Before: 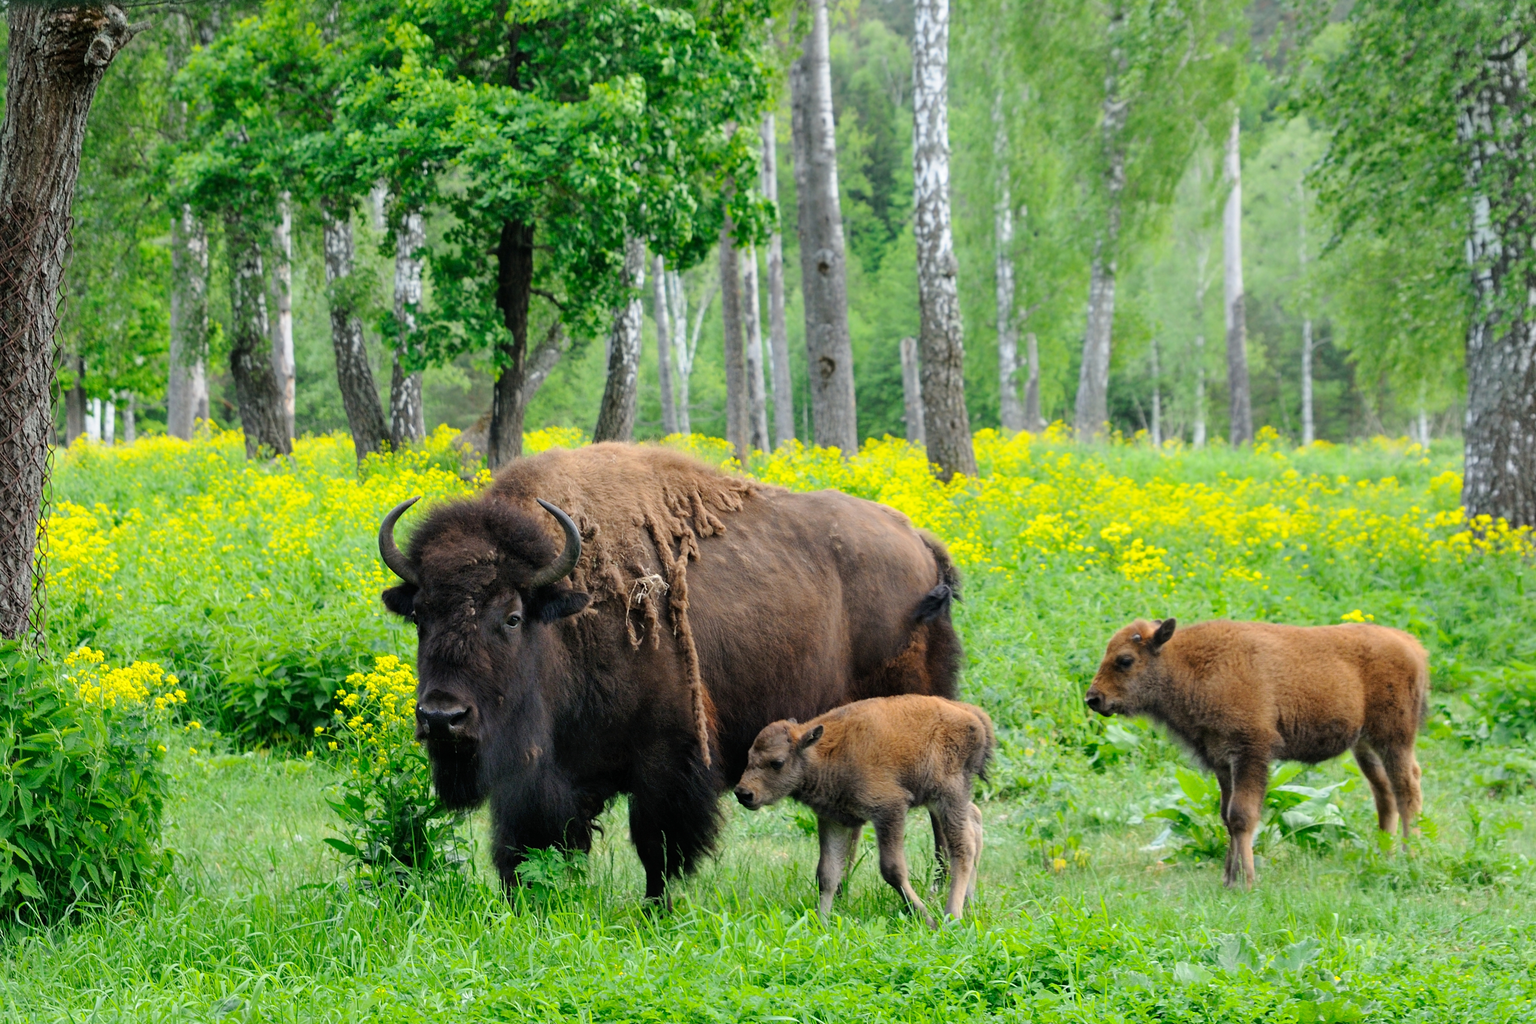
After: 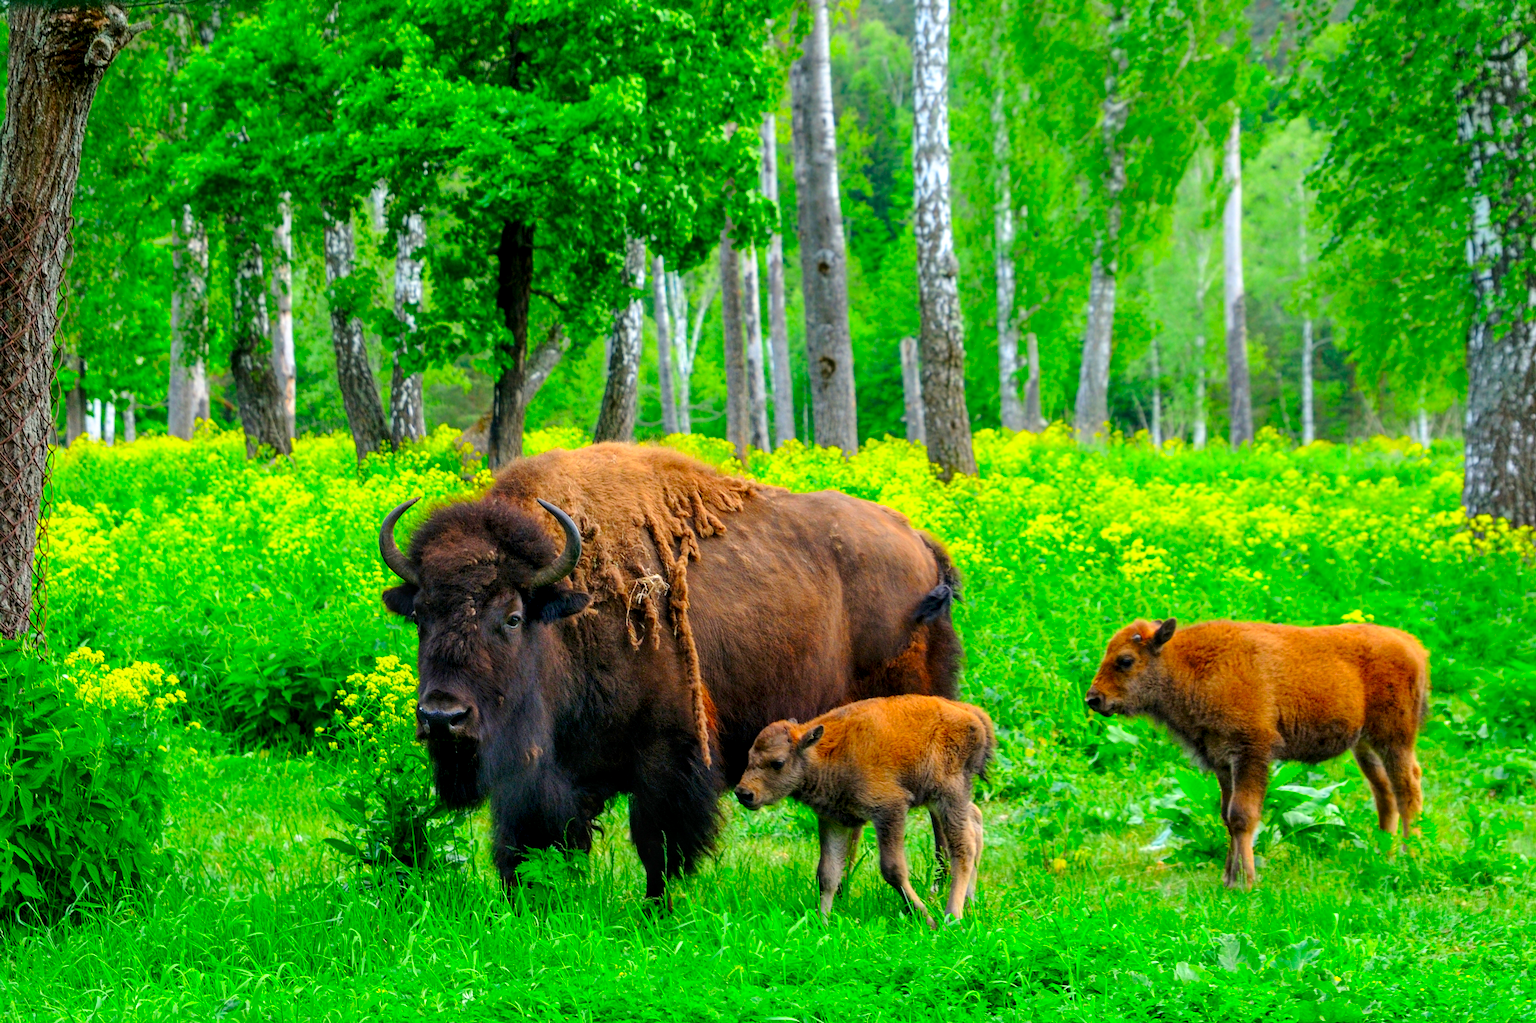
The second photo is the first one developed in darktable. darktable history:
color correction: highlights b* 0.04, saturation 2.17
local contrast: detail 130%
